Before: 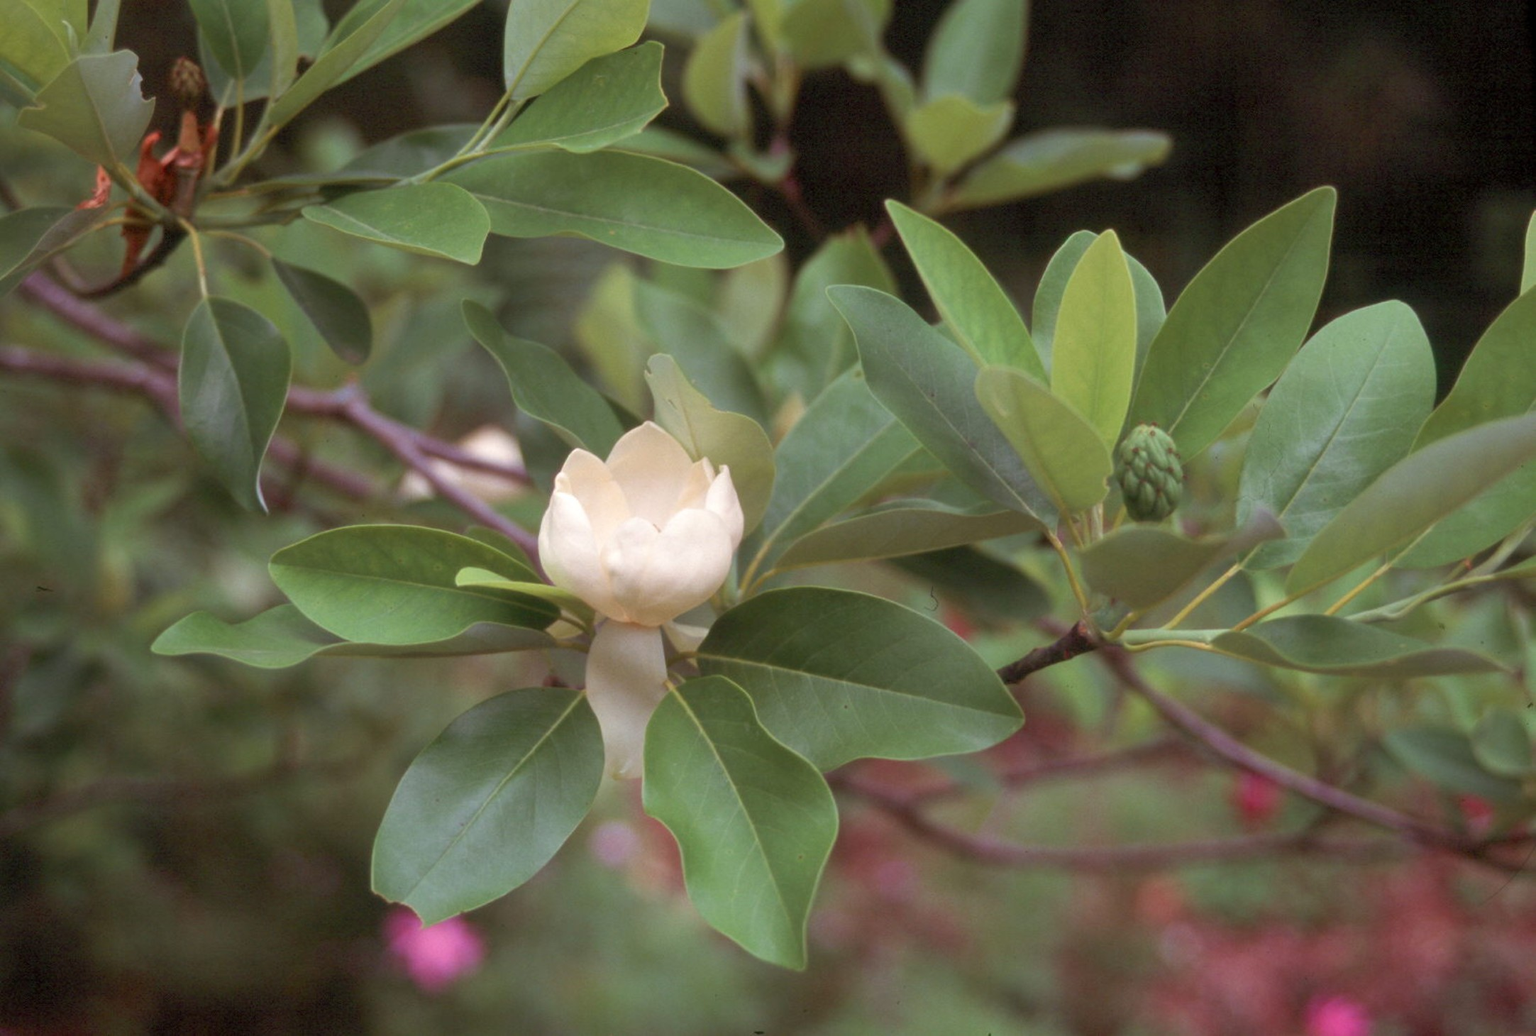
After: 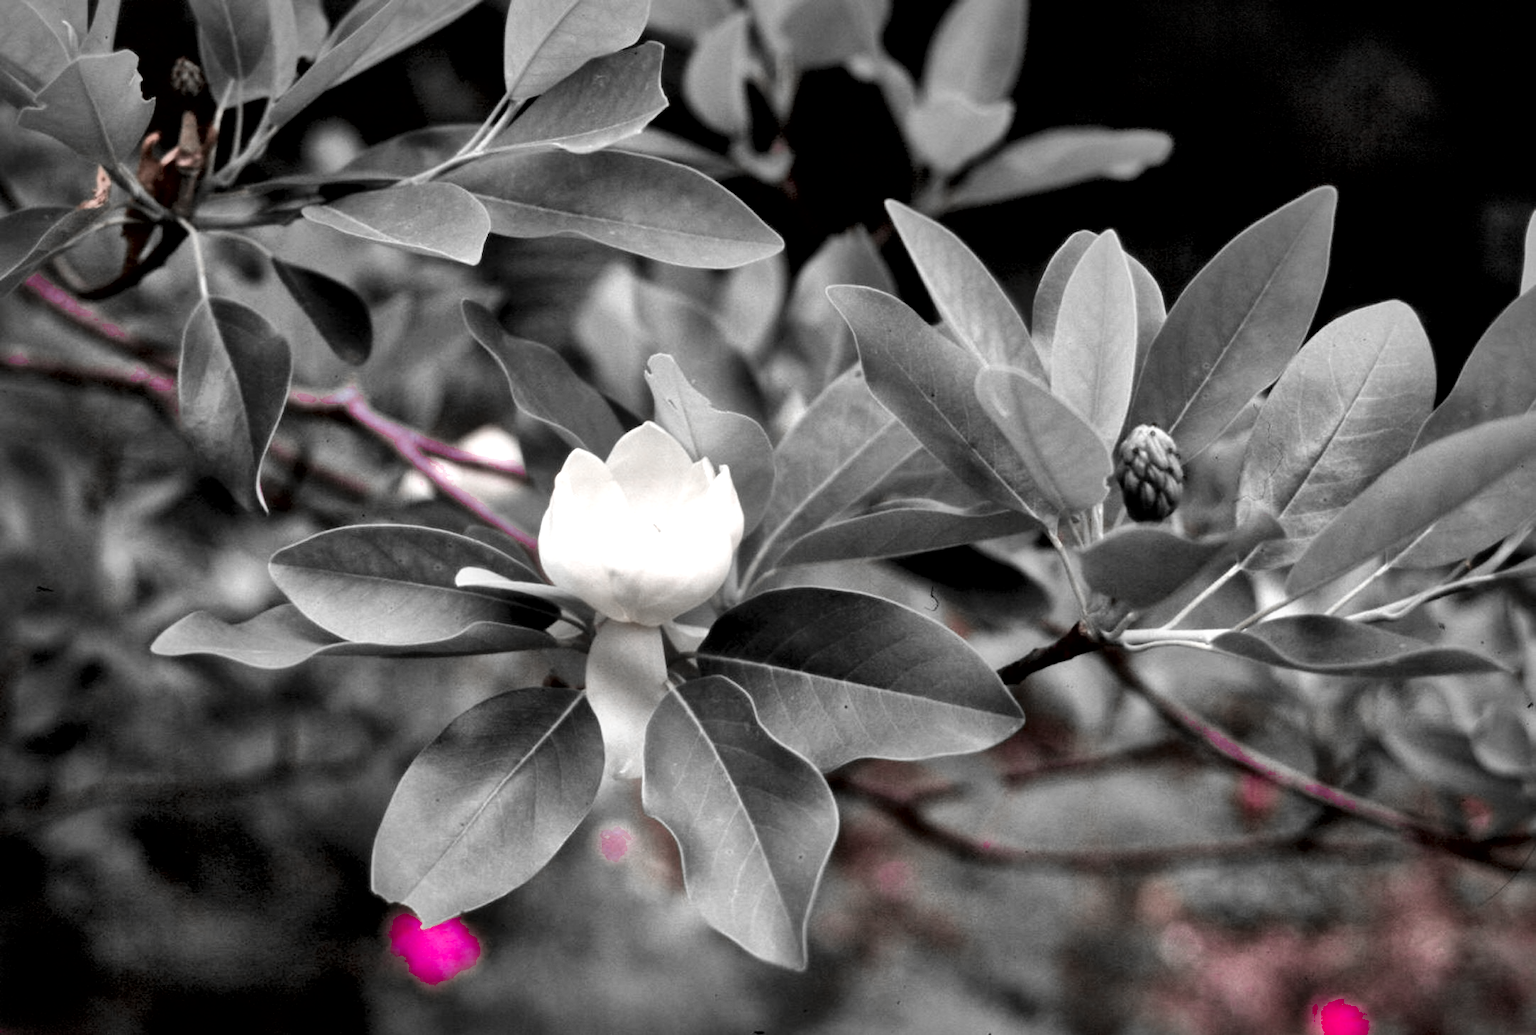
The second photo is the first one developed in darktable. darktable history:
filmic rgb: black relative exposure -8.71 EV, white relative exposure 2.72 EV, target black luminance 0%, hardness 6.26, latitude 76.65%, contrast 1.328, shadows ↔ highlights balance -0.29%
color zones: curves: ch0 [(0, 0.278) (0.143, 0.5) (0.286, 0.5) (0.429, 0.5) (0.571, 0.5) (0.714, 0.5) (0.857, 0.5) (1, 0.5)]; ch1 [(0, 1) (0.143, 0.165) (0.286, 0) (0.429, 0) (0.571, 0) (0.714, 0) (0.857, 0.5) (1, 0.5)]; ch2 [(0, 0.508) (0.143, 0.5) (0.286, 0.5) (0.429, 0.5) (0.571, 0.5) (0.714, 0.5) (0.857, 0.5) (1, 0.5)]
local contrast: mode bilateral grid, contrast 43, coarseness 69, detail 215%, midtone range 0.2
